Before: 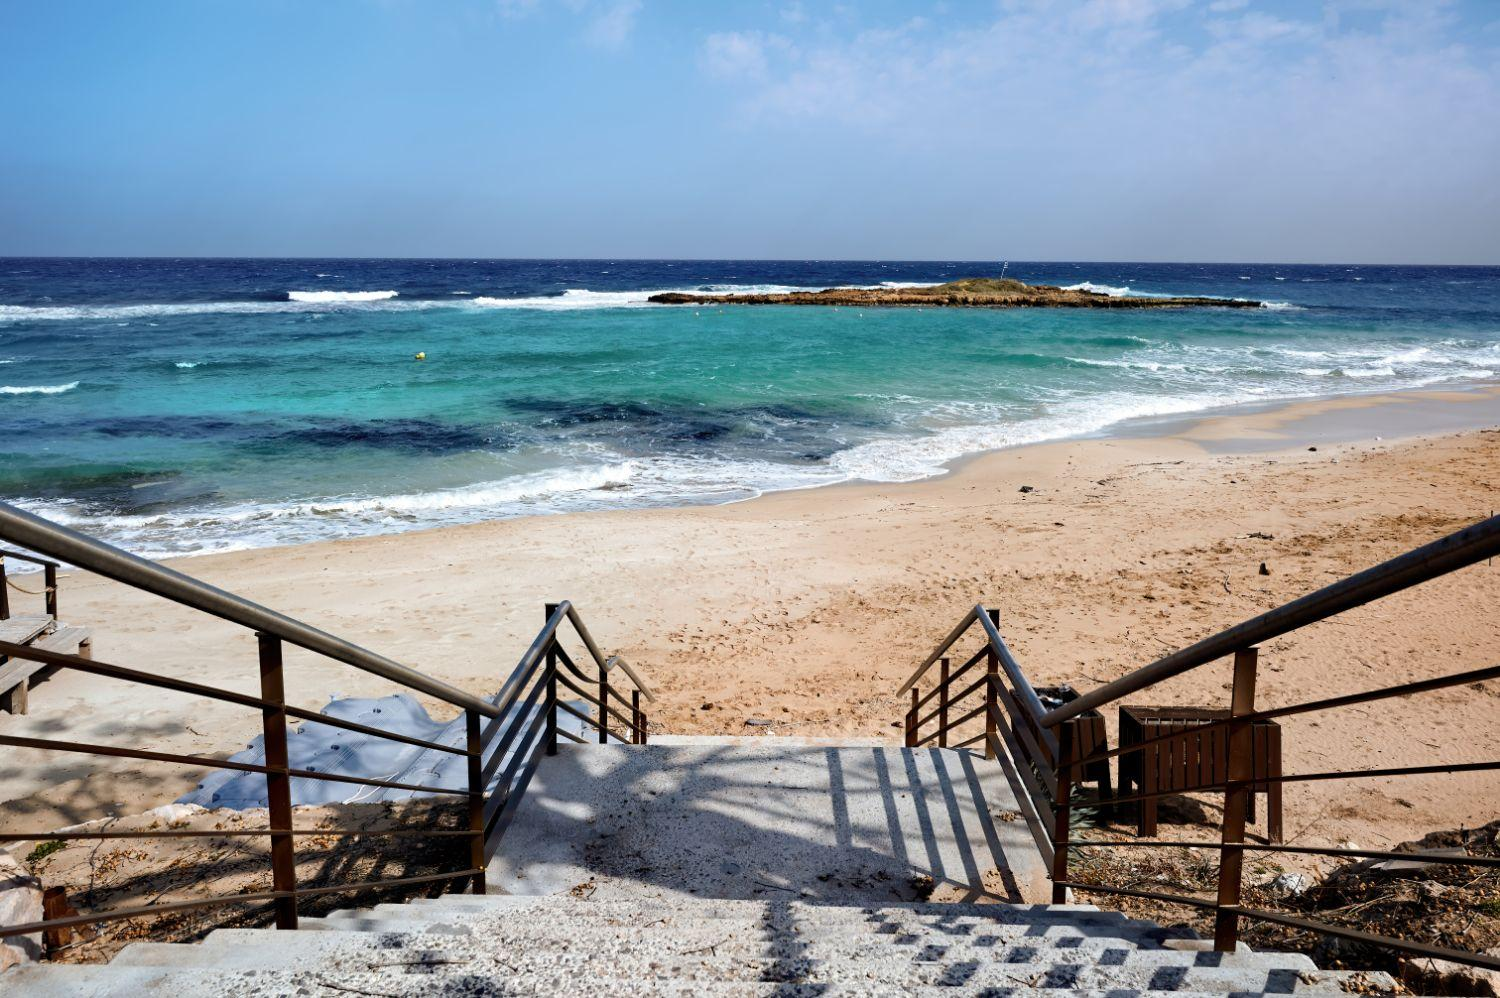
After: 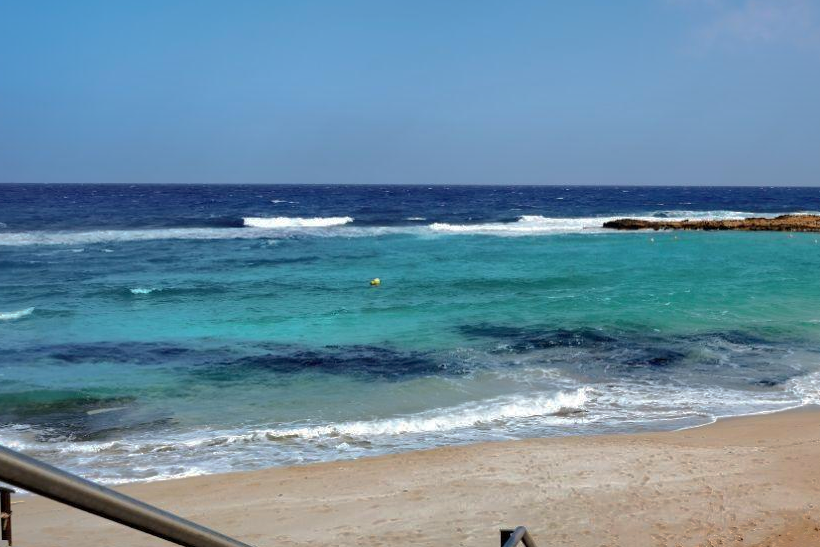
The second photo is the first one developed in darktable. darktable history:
crop and rotate: left 3.047%, top 7.509%, right 42.236%, bottom 37.598%
shadows and highlights: shadows 38.43, highlights -74.54
contrast brightness saturation: contrast 0.07
